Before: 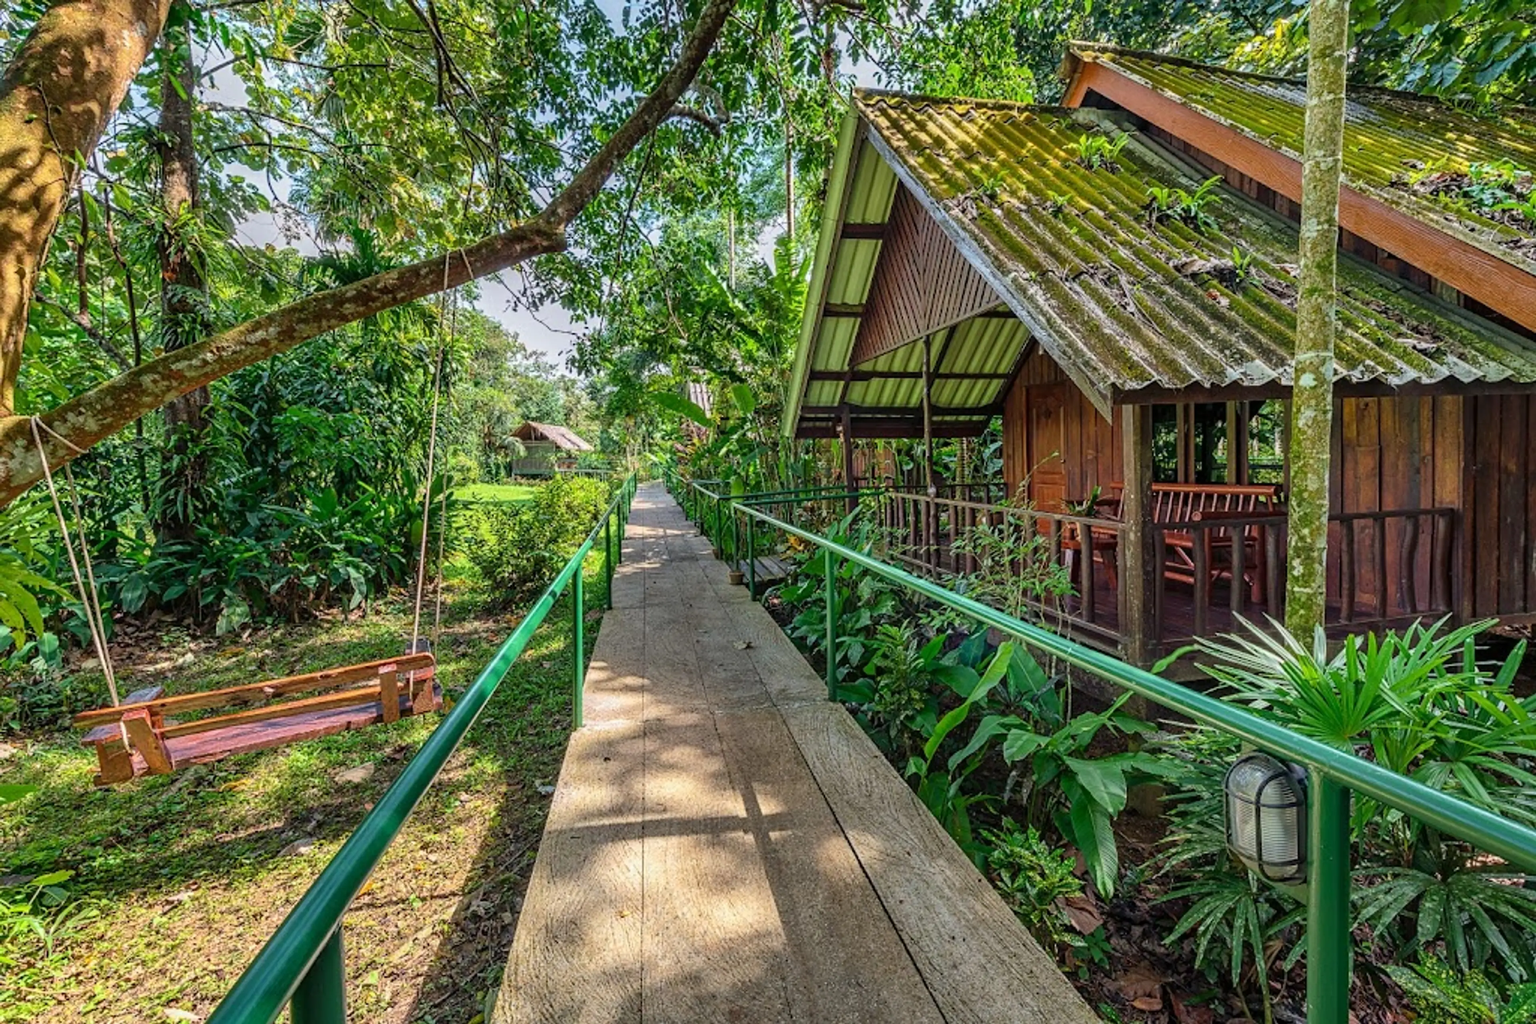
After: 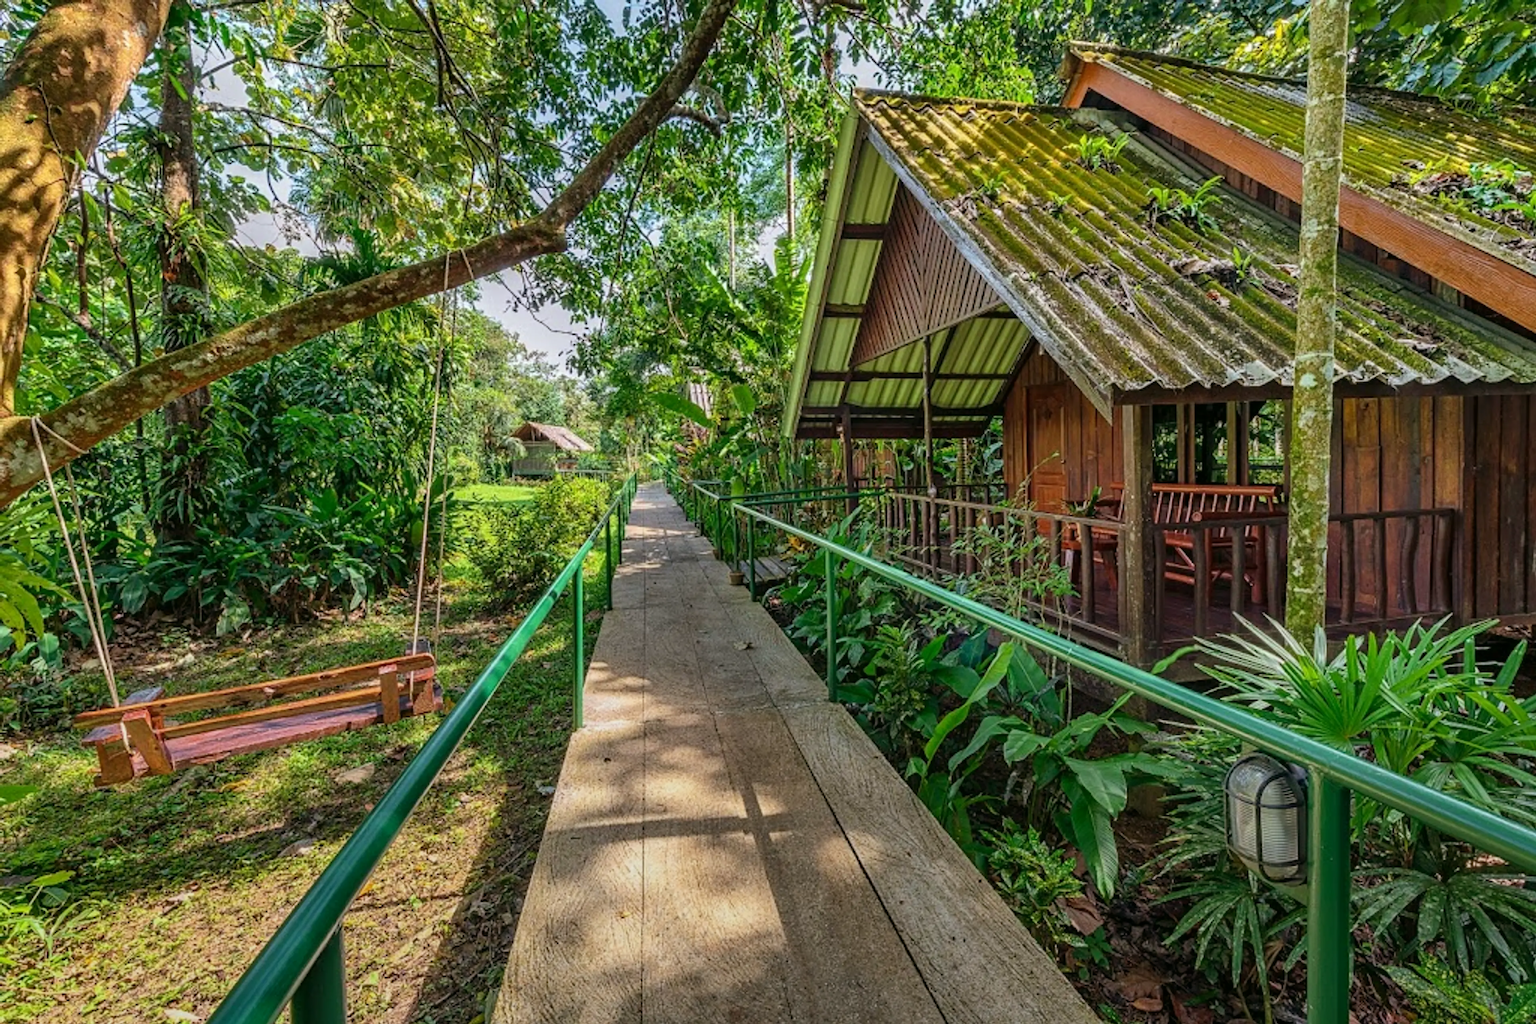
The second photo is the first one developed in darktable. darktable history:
graduated density: rotation -180°, offset 24.95
color balance: mode lift, gamma, gain (sRGB), lift [1, 0.99, 1.01, 0.992], gamma [1, 1.037, 0.974, 0.963]
